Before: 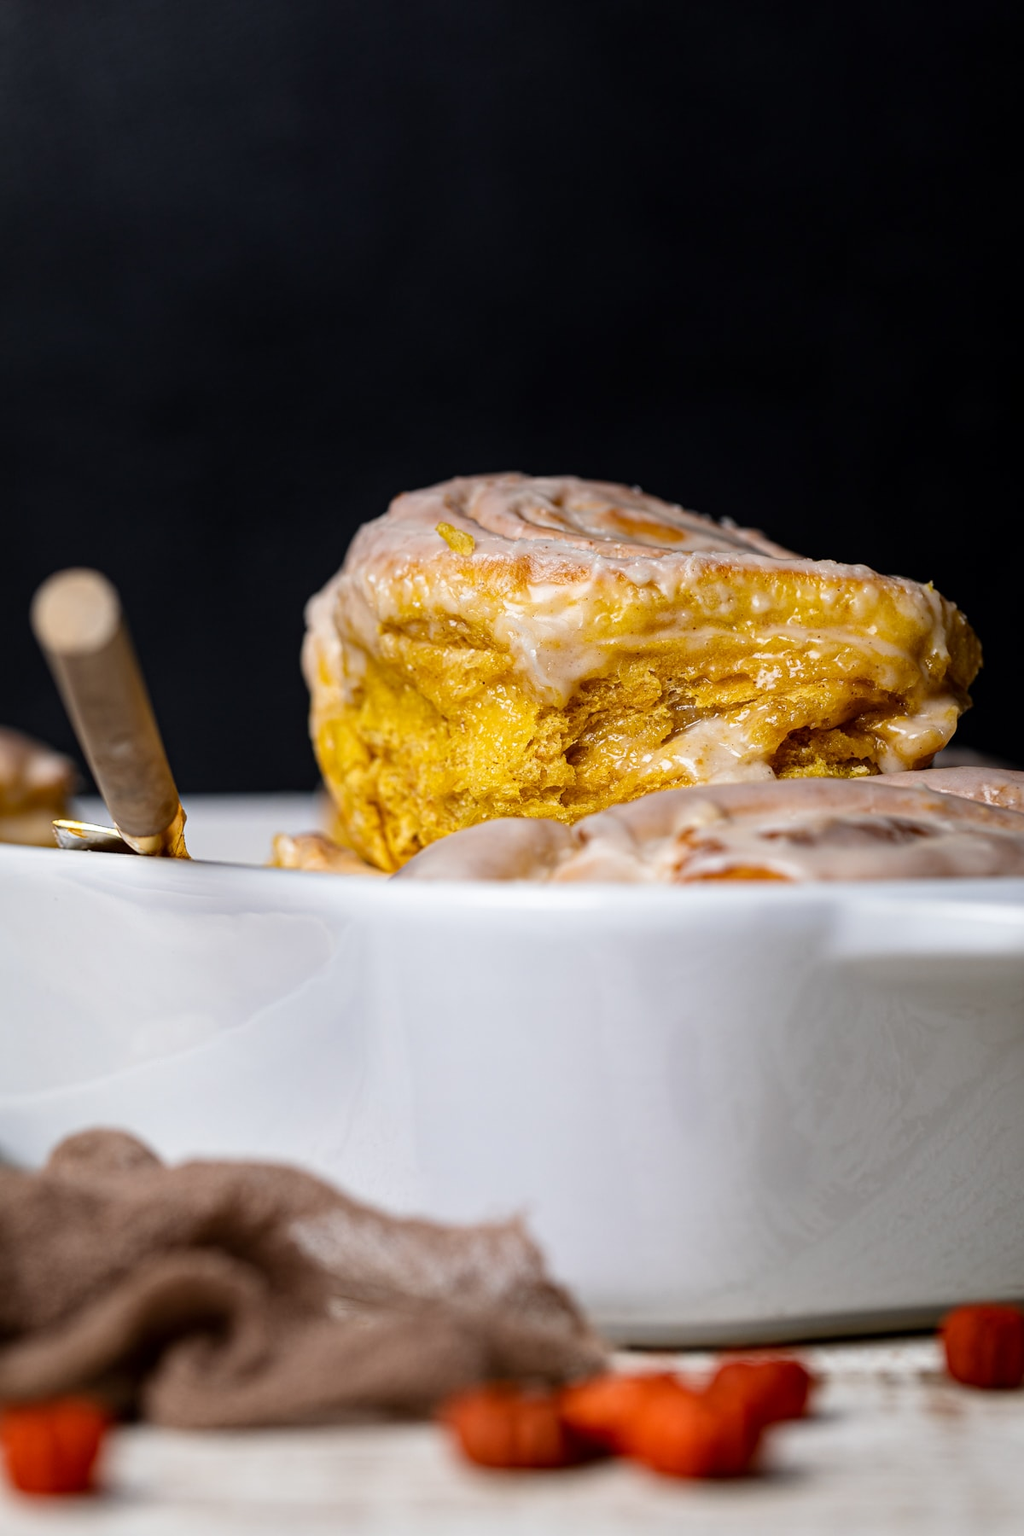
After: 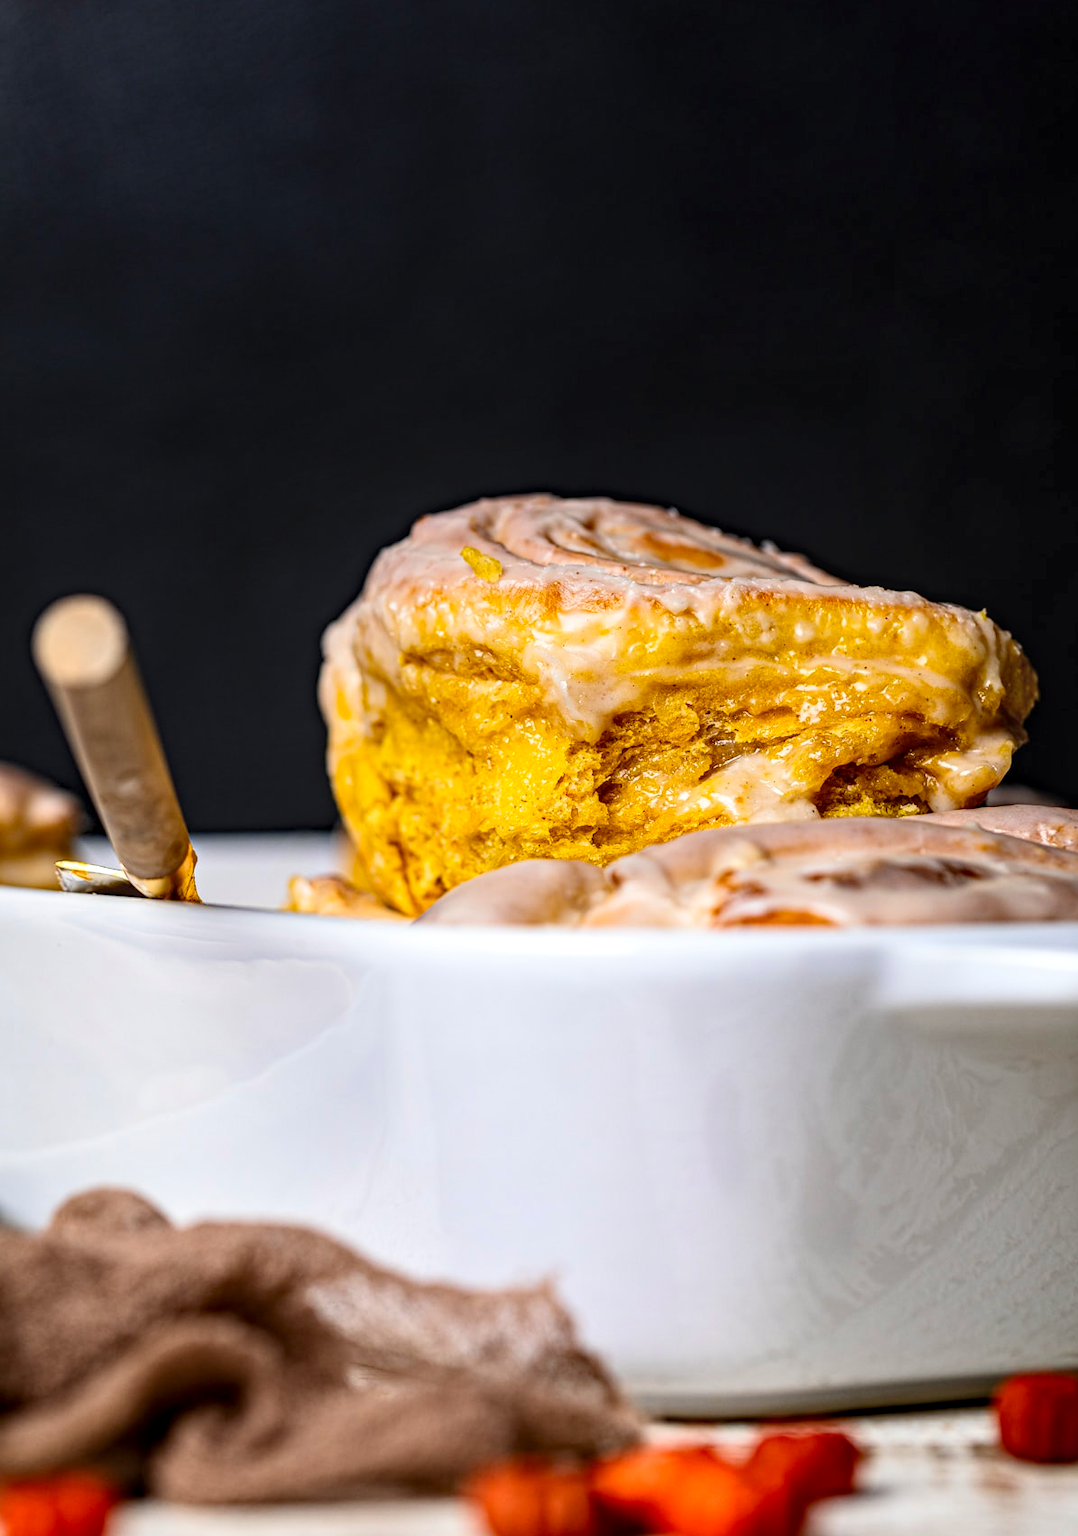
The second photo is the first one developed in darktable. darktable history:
local contrast: detail 130%
contrast brightness saturation: contrast 0.196, brightness 0.165, saturation 0.219
crop: top 0.36%, right 0.259%, bottom 5.026%
haze removal: compatibility mode true, adaptive false
